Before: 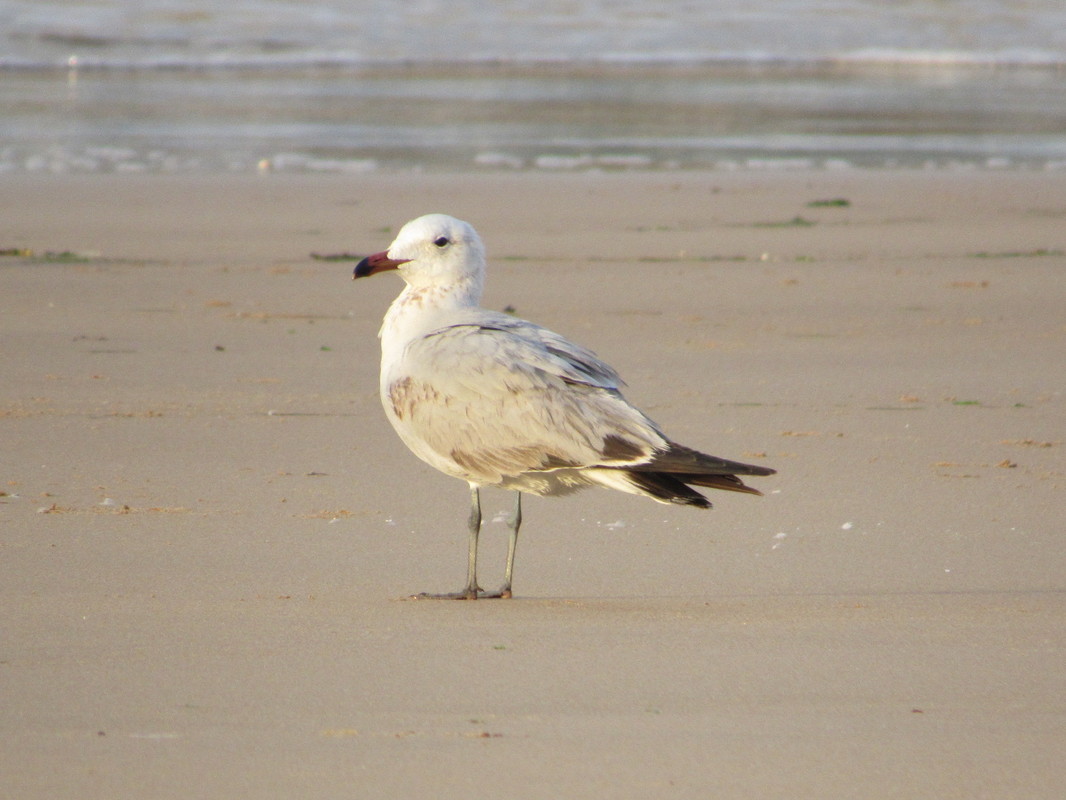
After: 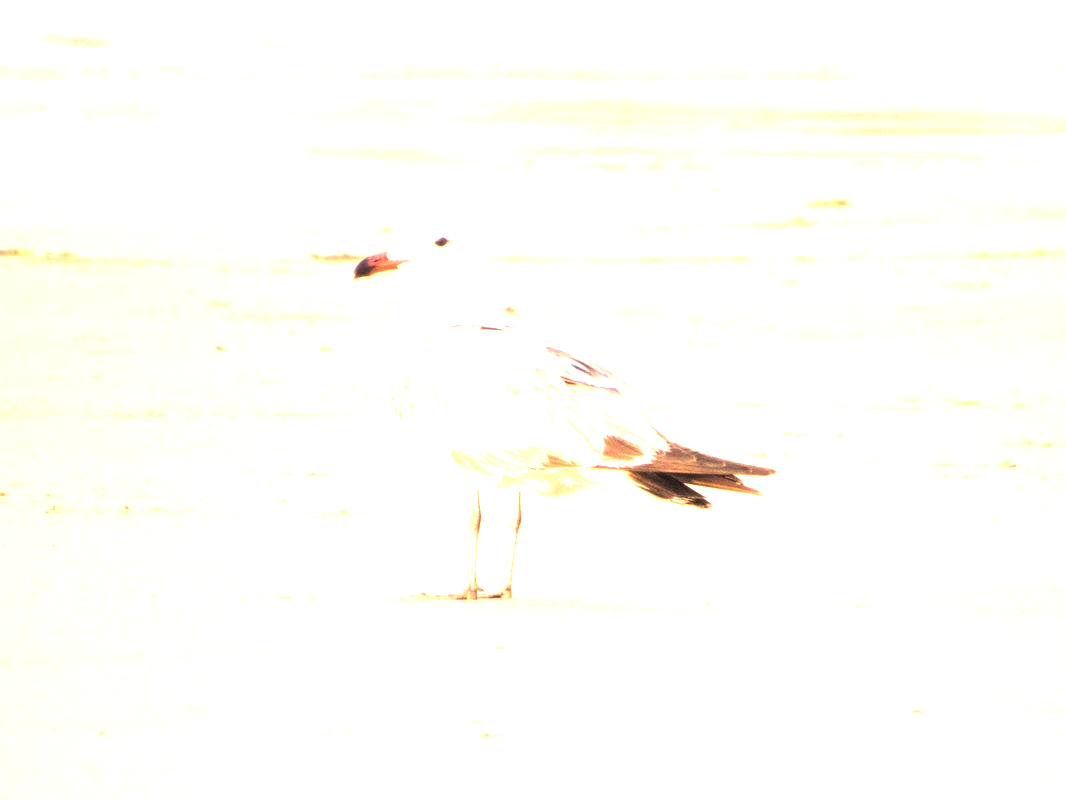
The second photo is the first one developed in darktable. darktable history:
color correction: highlights a* 39.36, highlights b* 39.65, saturation 0.686
exposure: black level correction 0.001, exposure 1.715 EV, compensate highlight preservation false
tone equalizer: -8 EV -1.06 EV, -7 EV -1.01 EV, -6 EV -0.896 EV, -5 EV -0.599 EV, -3 EV 0.571 EV, -2 EV 0.871 EV, -1 EV 0.995 EV, +0 EV 1.07 EV
